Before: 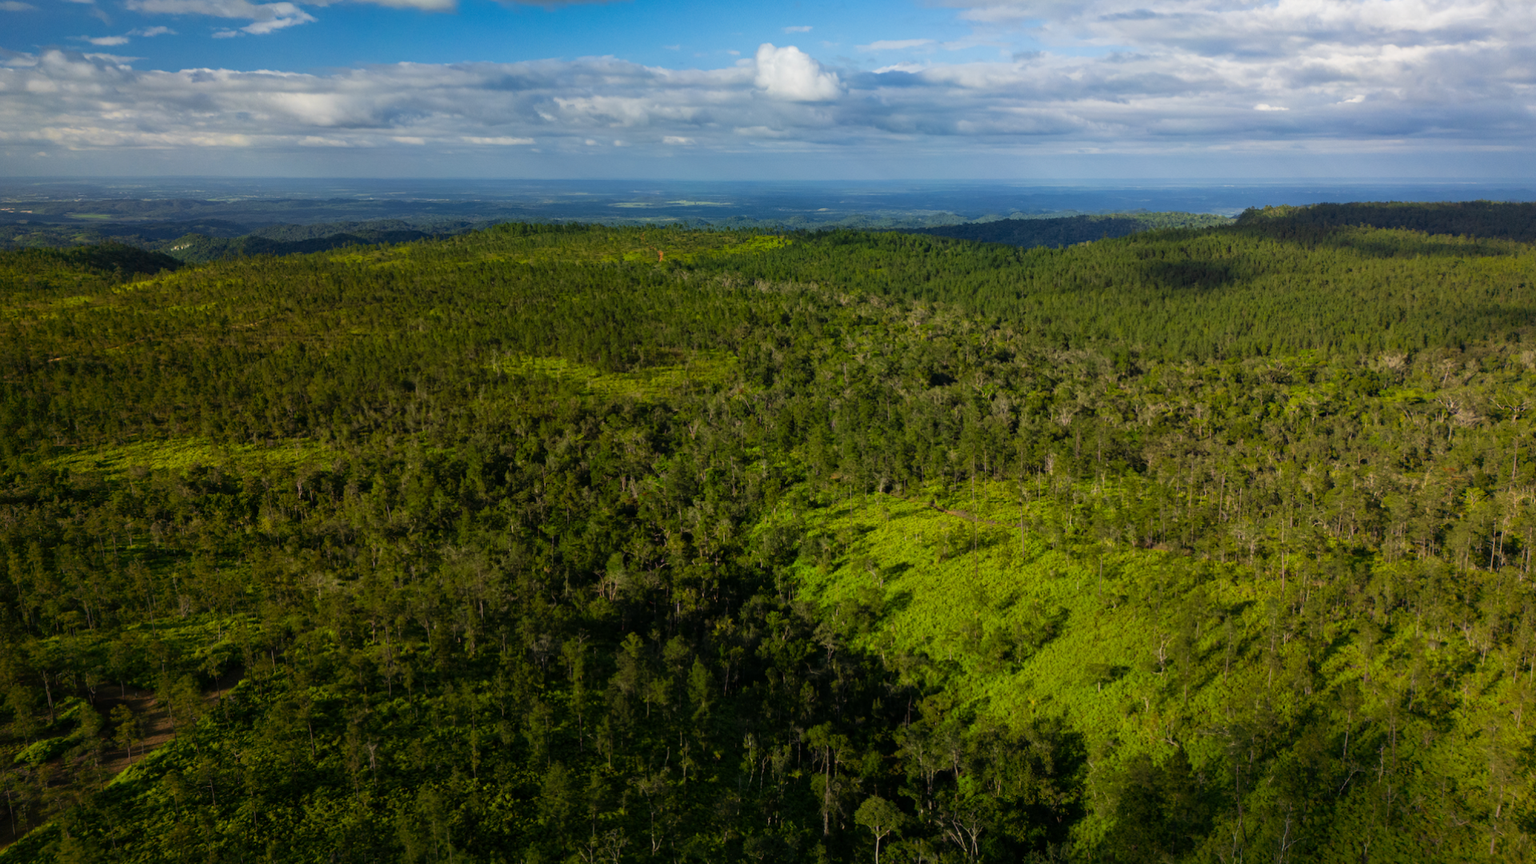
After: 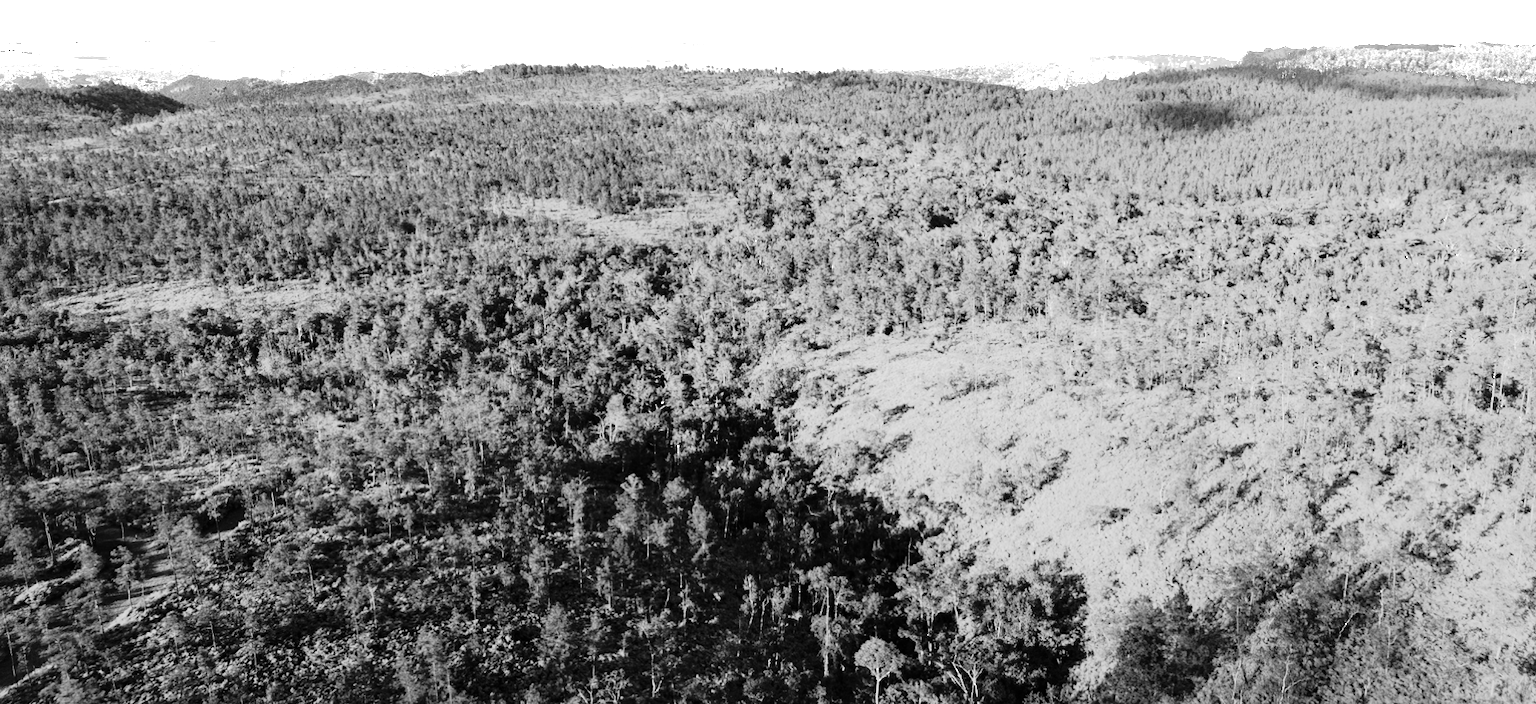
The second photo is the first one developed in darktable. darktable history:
color zones: curves: ch0 [(0, 0.613) (0.01, 0.613) (0.245, 0.448) (0.498, 0.529) (0.642, 0.665) (0.879, 0.777) (0.99, 0.613)]; ch1 [(0, 0) (0.143, 0) (0.286, 0) (0.429, 0) (0.571, 0) (0.714, 0) (0.857, 0)], process mode strong
crop and rotate: top 18.508%
contrast brightness saturation: contrast 0.19, brightness -0.102, saturation 0.214
exposure: exposure 2.257 EV, compensate highlight preservation false
base curve: curves: ch0 [(0, 0) (0.028, 0.03) (0.121, 0.232) (0.46, 0.748) (0.859, 0.968) (1, 1)], preserve colors none
